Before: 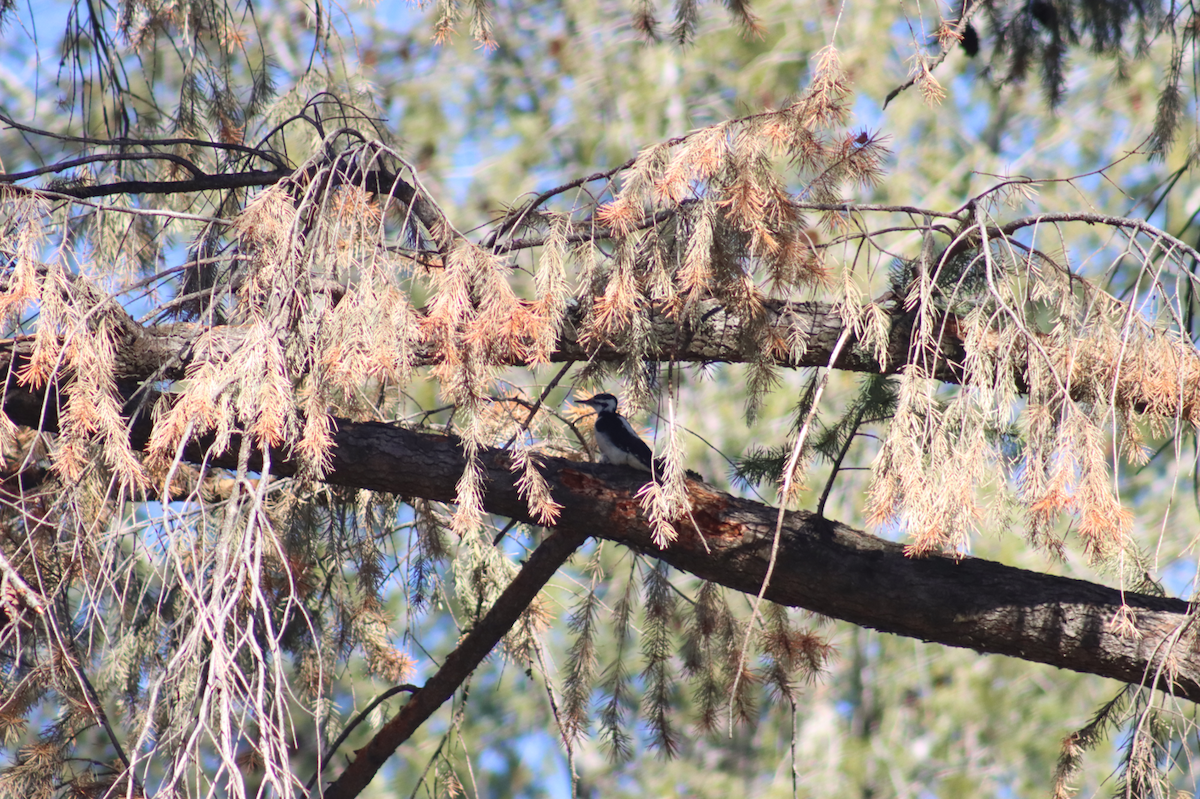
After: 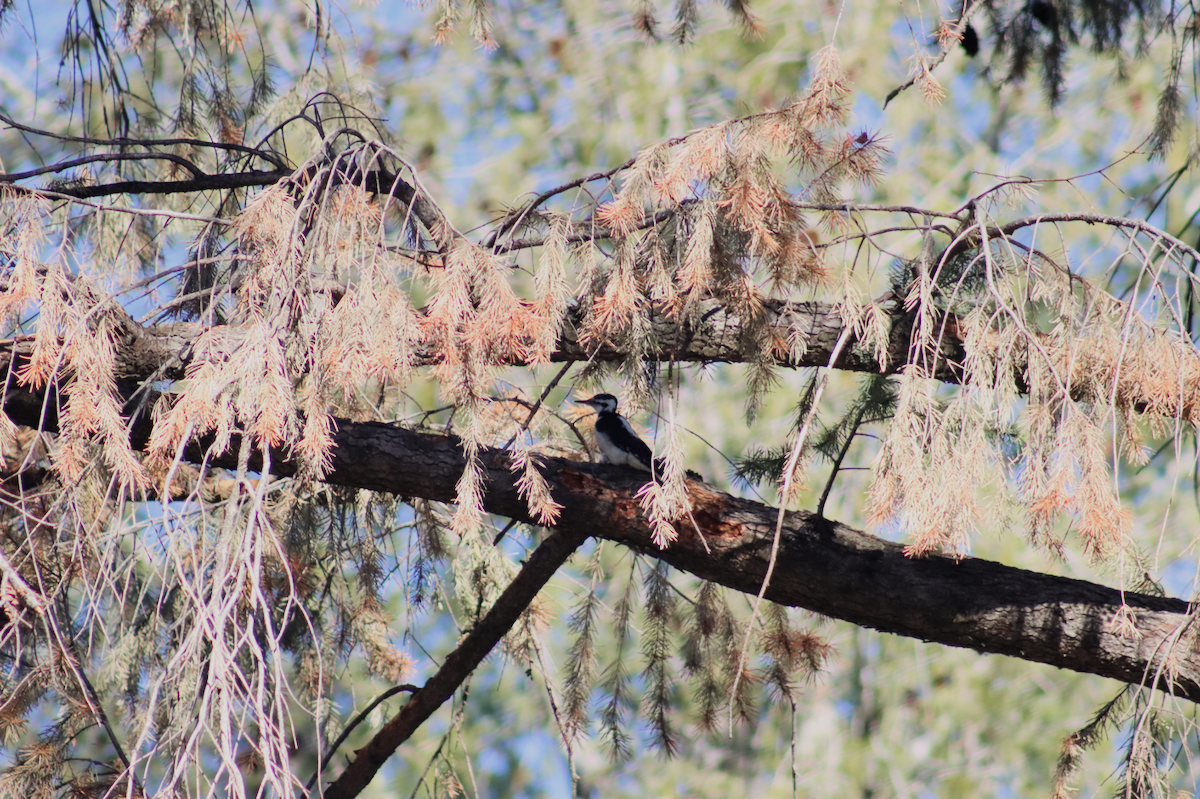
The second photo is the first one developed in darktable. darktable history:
filmic rgb: black relative exposure -7.65 EV, white relative exposure 4.56 EV, threshold 2.97 EV, hardness 3.61, enable highlight reconstruction true
exposure: exposure 0.224 EV, compensate highlight preservation false
